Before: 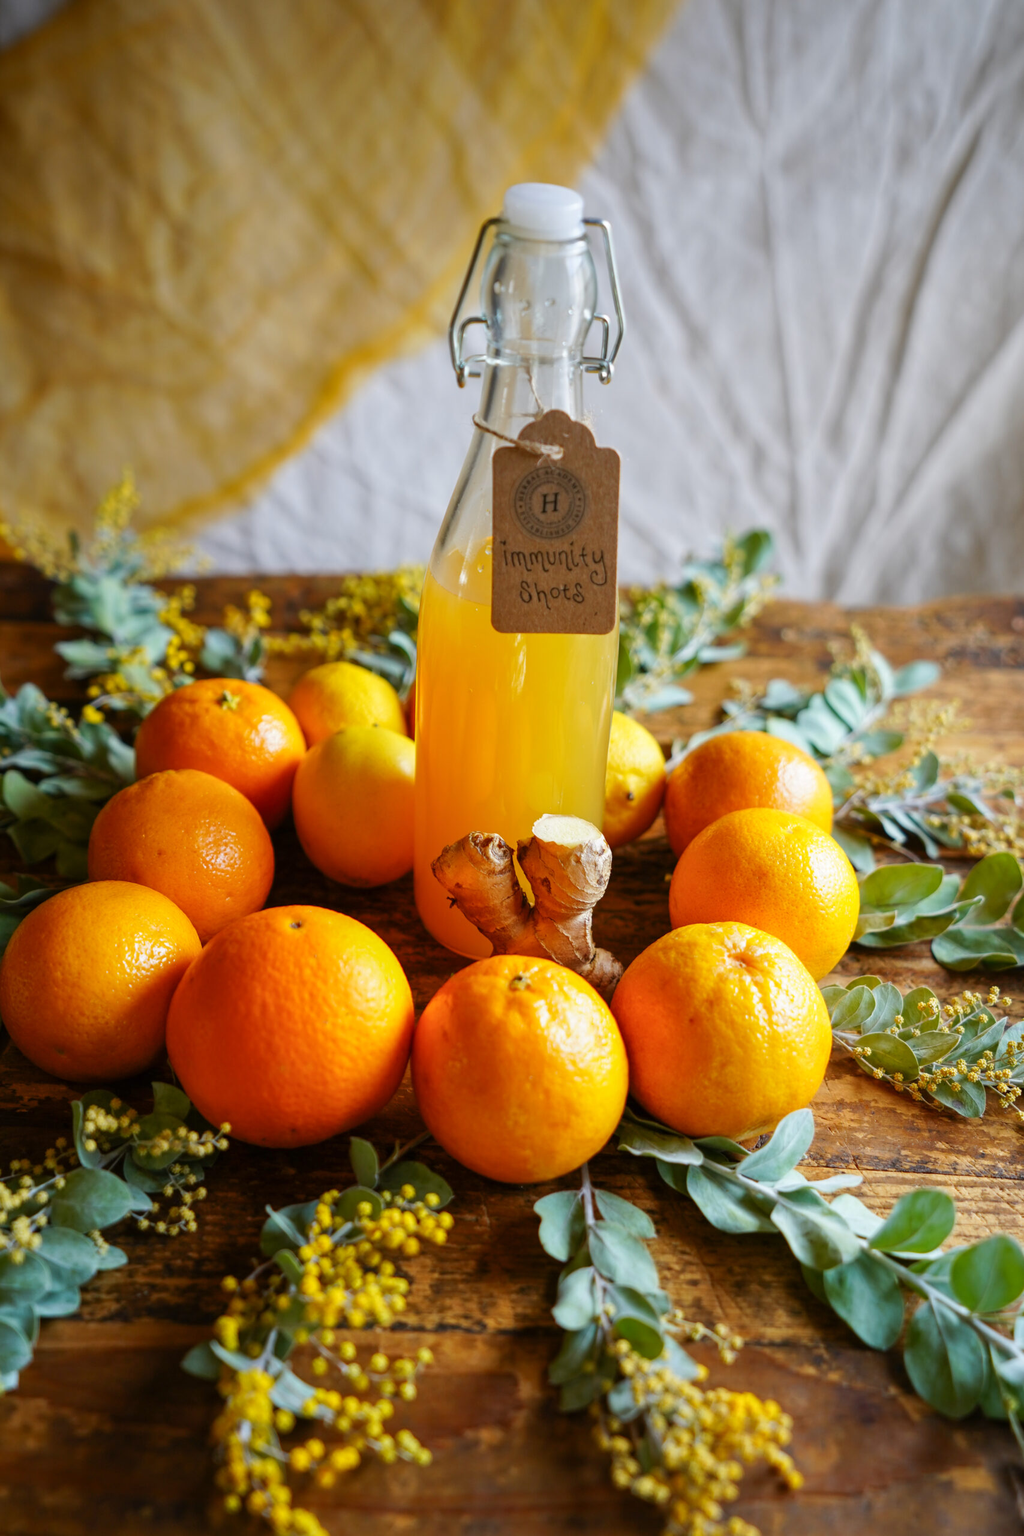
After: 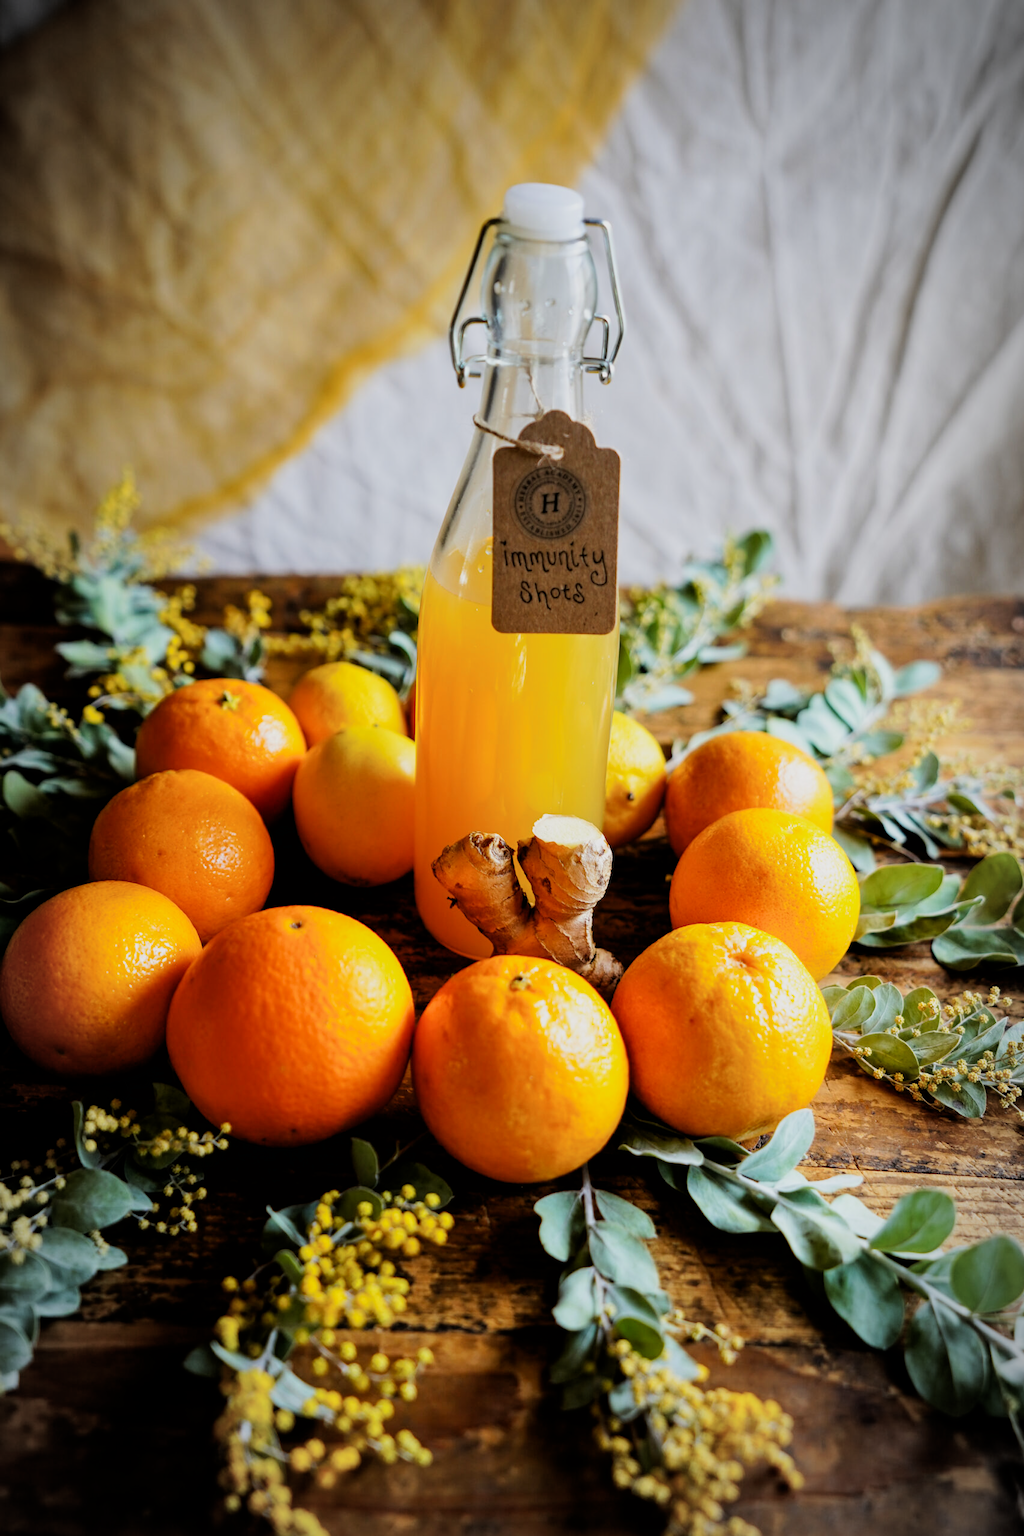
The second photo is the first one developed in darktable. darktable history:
vignetting: fall-off start 86.05%, automatic ratio true, unbound false
exposure: black level correction 0.001, compensate exposure bias true, compensate highlight preservation false
filmic rgb: black relative exposure -5.04 EV, white relative exposure 3.99 EV, threshold 2.95 EV, hardness 2.87, contrast 1.401, highlights saturation mix -29.61%, enable highlight reconstruction true
